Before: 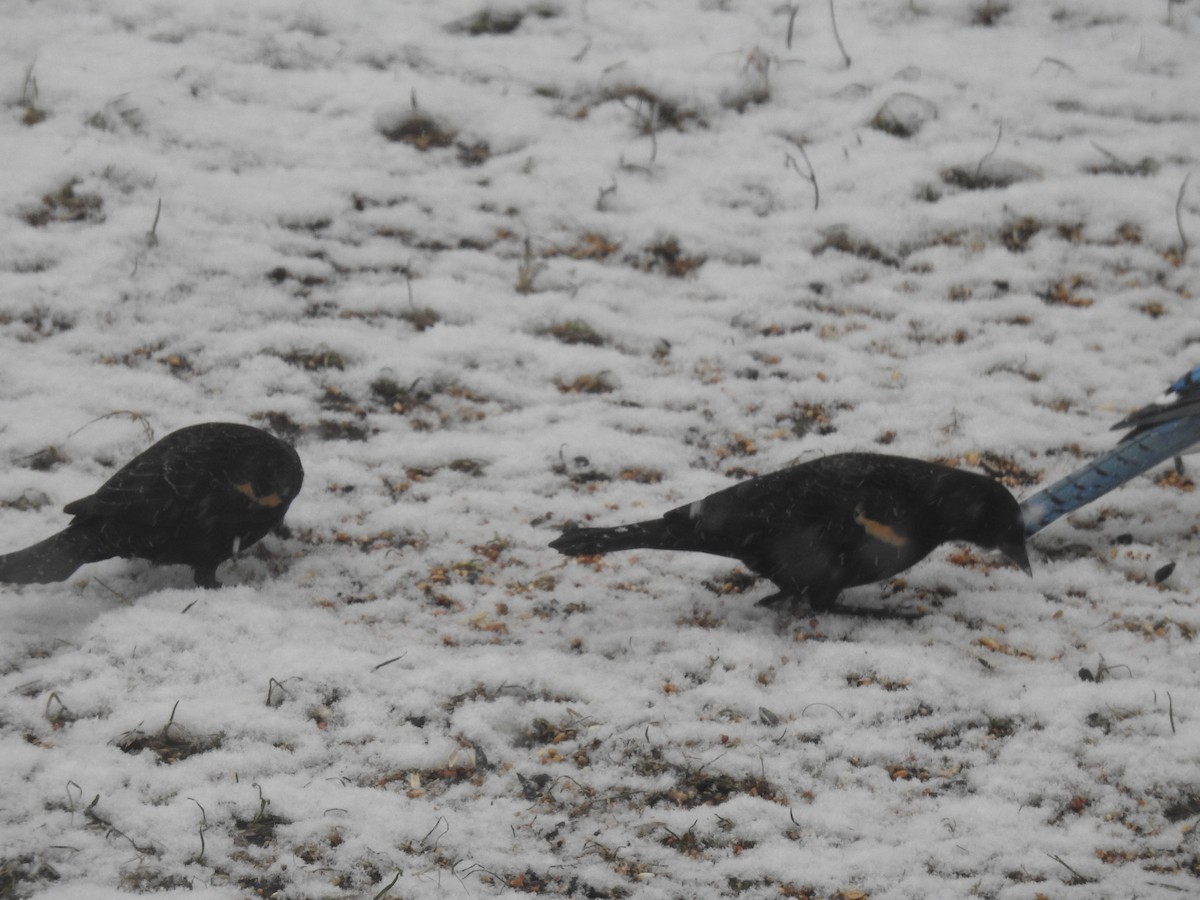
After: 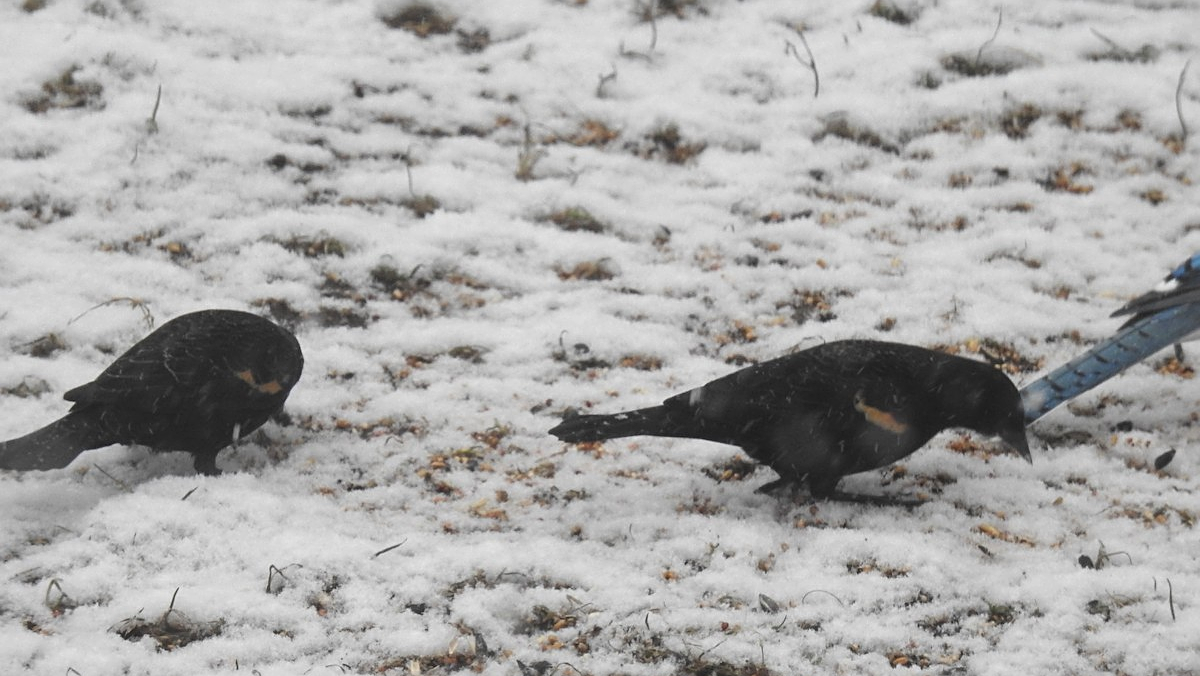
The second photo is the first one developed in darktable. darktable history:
sharpen: on, module defaults
crop and rotate: top 12.608%, bottom 12.22%
exposure: exposure 0.555 EV, compensate highlight preservation false
